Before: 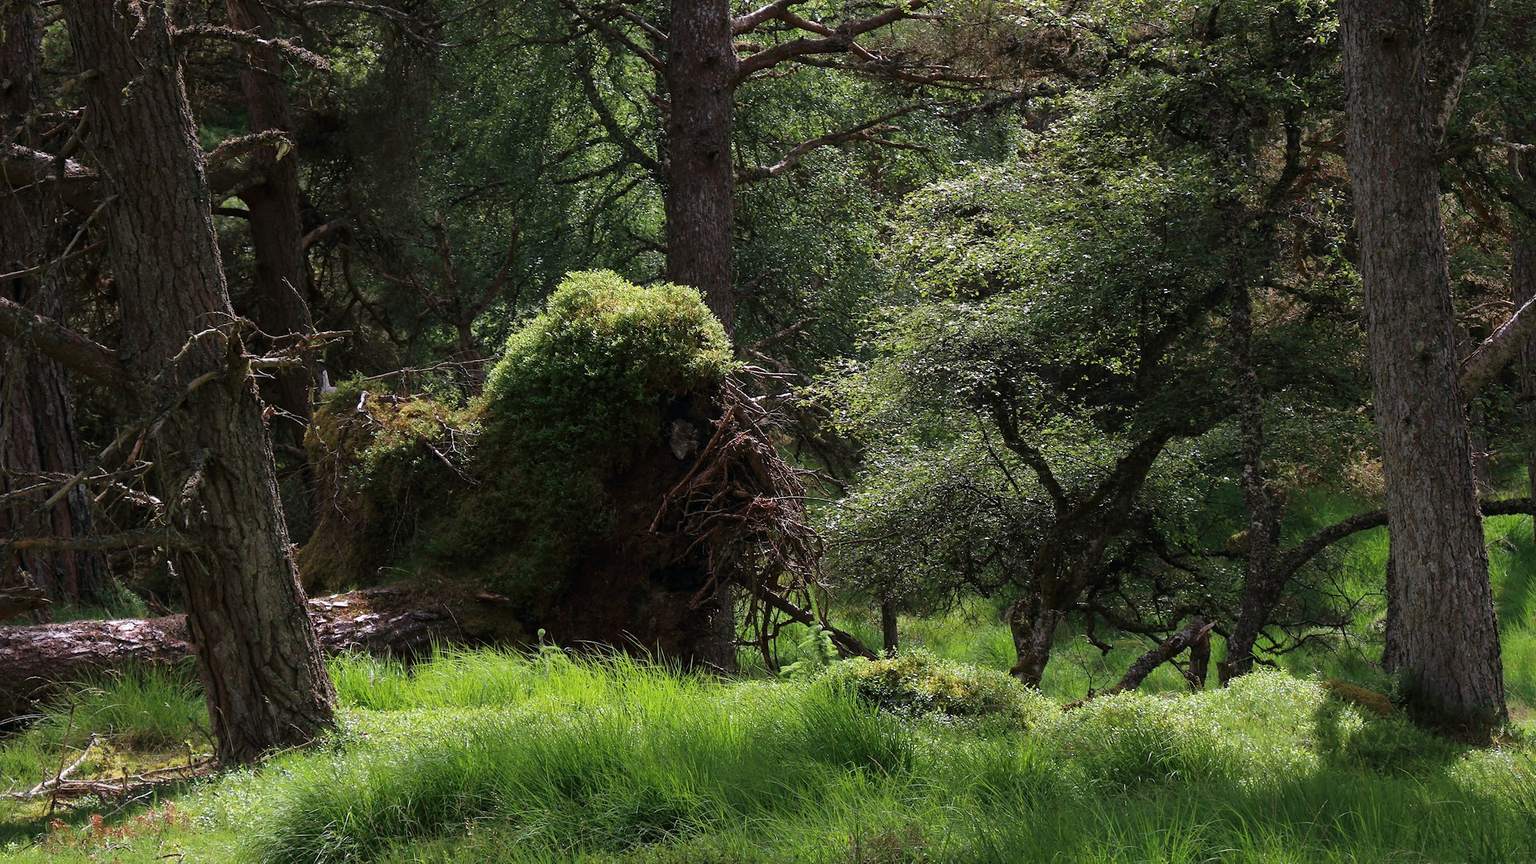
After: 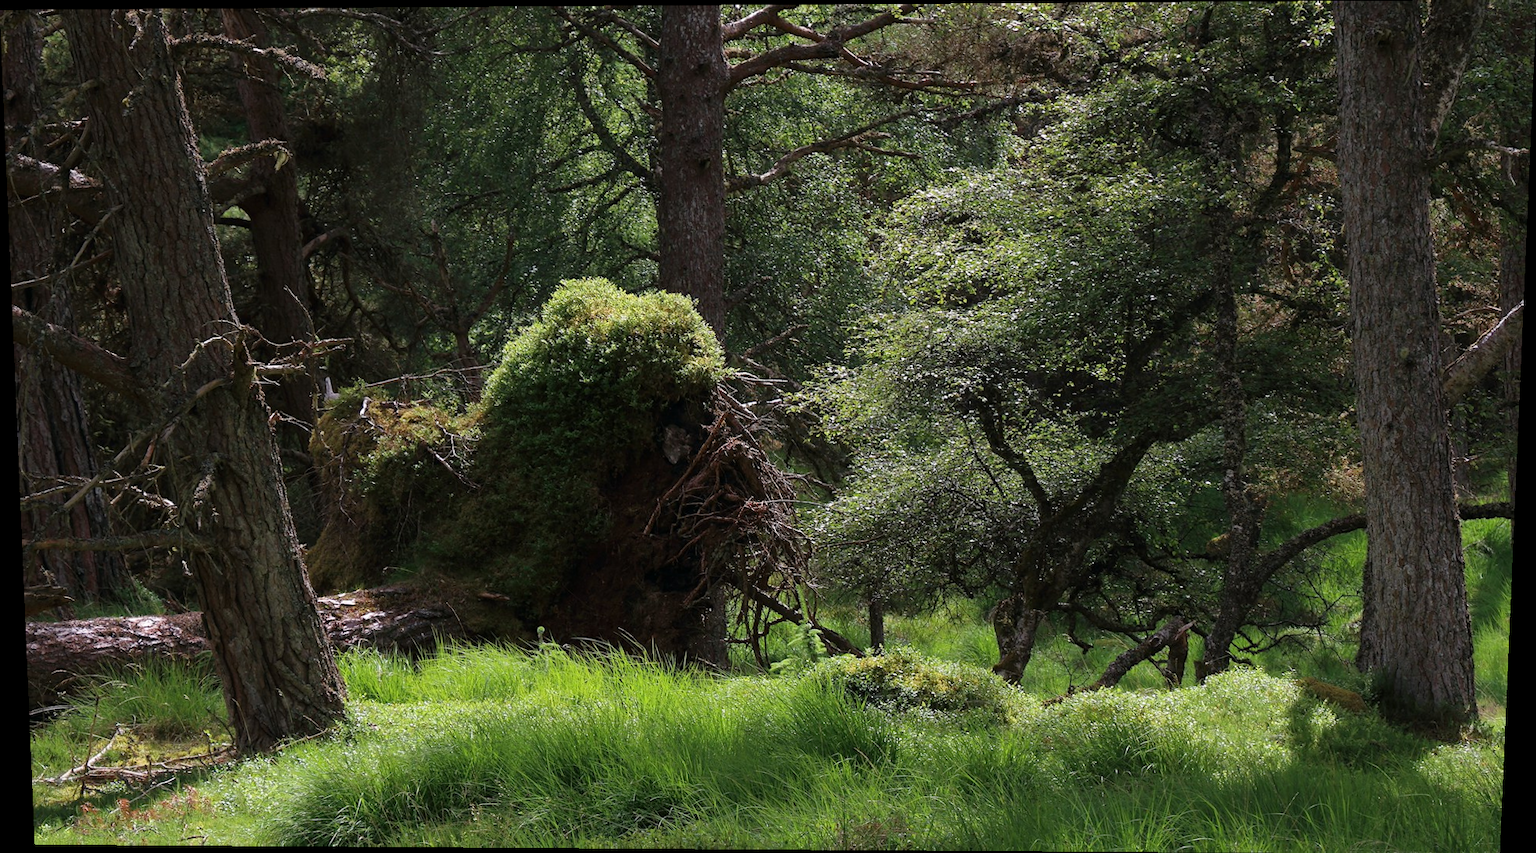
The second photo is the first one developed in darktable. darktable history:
rotate and perspective: lens shift (vertical) 0.048, lens shift (horizontal) -0.024, automatic cropping off
